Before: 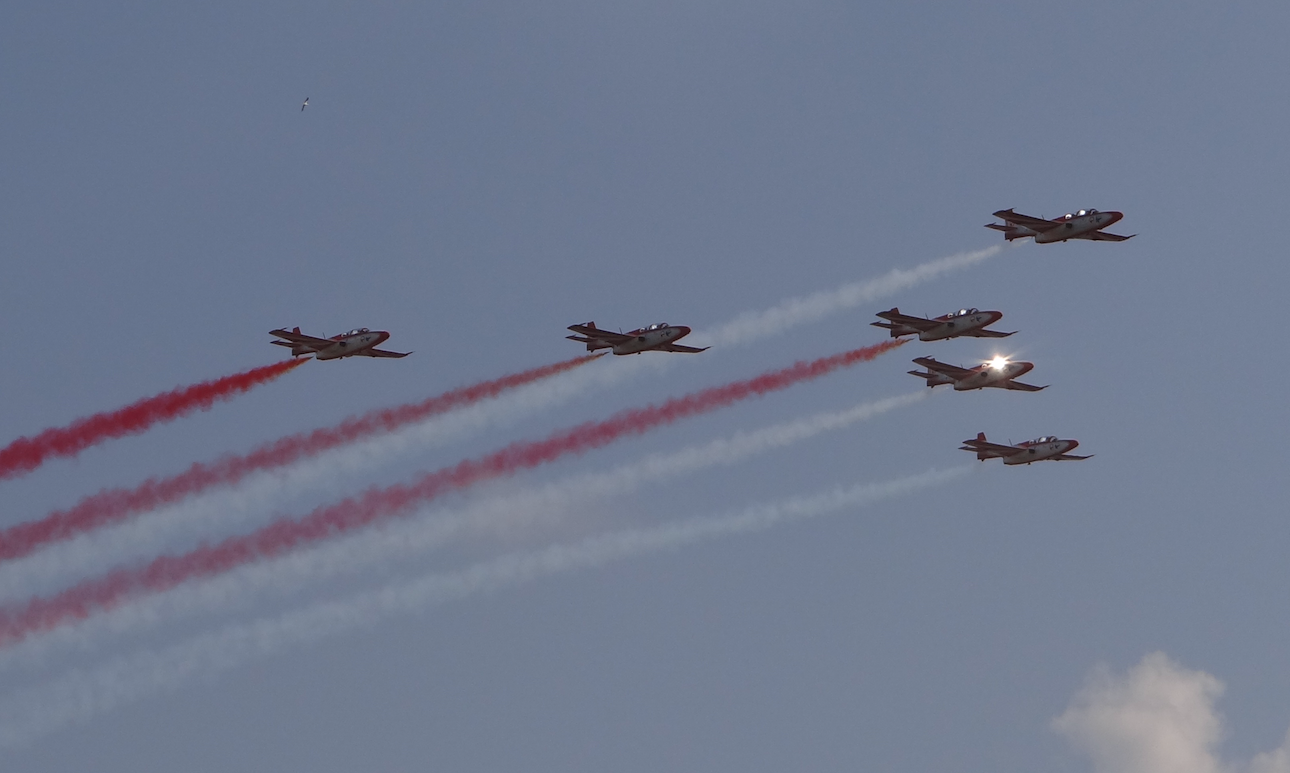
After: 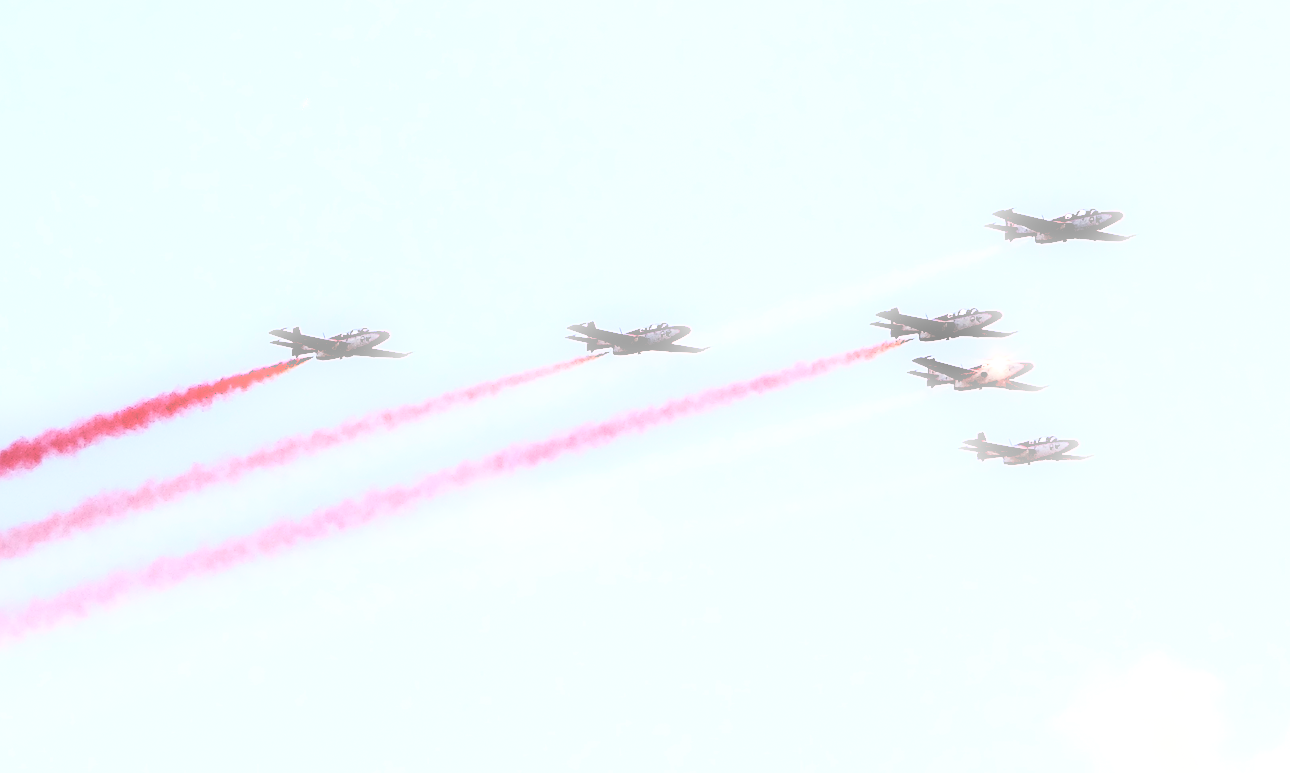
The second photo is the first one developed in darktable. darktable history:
tone equalizer: -8 EV -0.75 EV, -7 EV -0.7 EV, -6 EV -0.6 EV, -5 EV -0.4 EV, -3 EV 0.4 EV, -2 EV 0.6 EV, -1 EV 0.7 EV, +0 EV 0.75 EV, edges refinement/feathering 500, mask exposure compensation -1.57 EV, preserve details no
rgb levels: levels [[0.027, 0.429, 0.996], [0, 0.5, 1], [0, 0.5, 1]]
contrast brightness saturation: contrast 0.28
base curve: curves: ch0 [(0, 0) (0.028, 0.03) (0.121, 0.232) (0.46, 0.748) (0.859, 0.968) (1, 1)], preserve colors none
sharpen: on, module defaults
bloom: size 5%, threshold 95%, strength 15%
